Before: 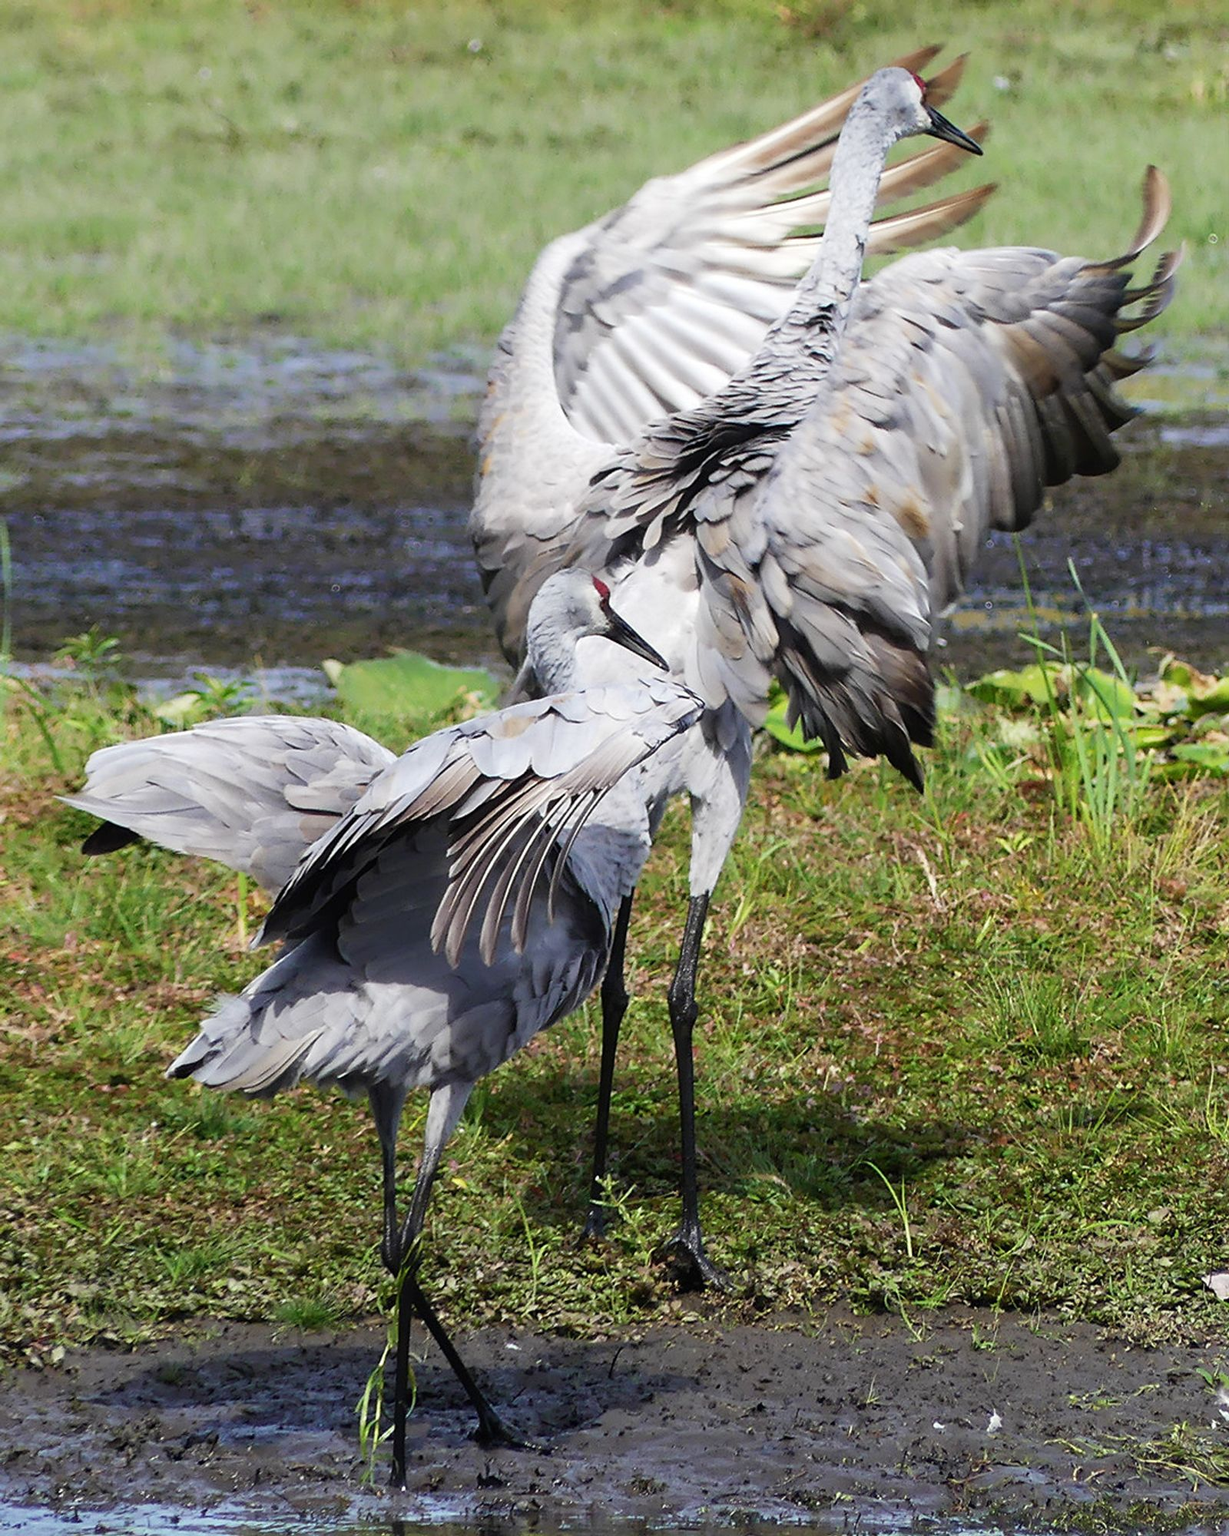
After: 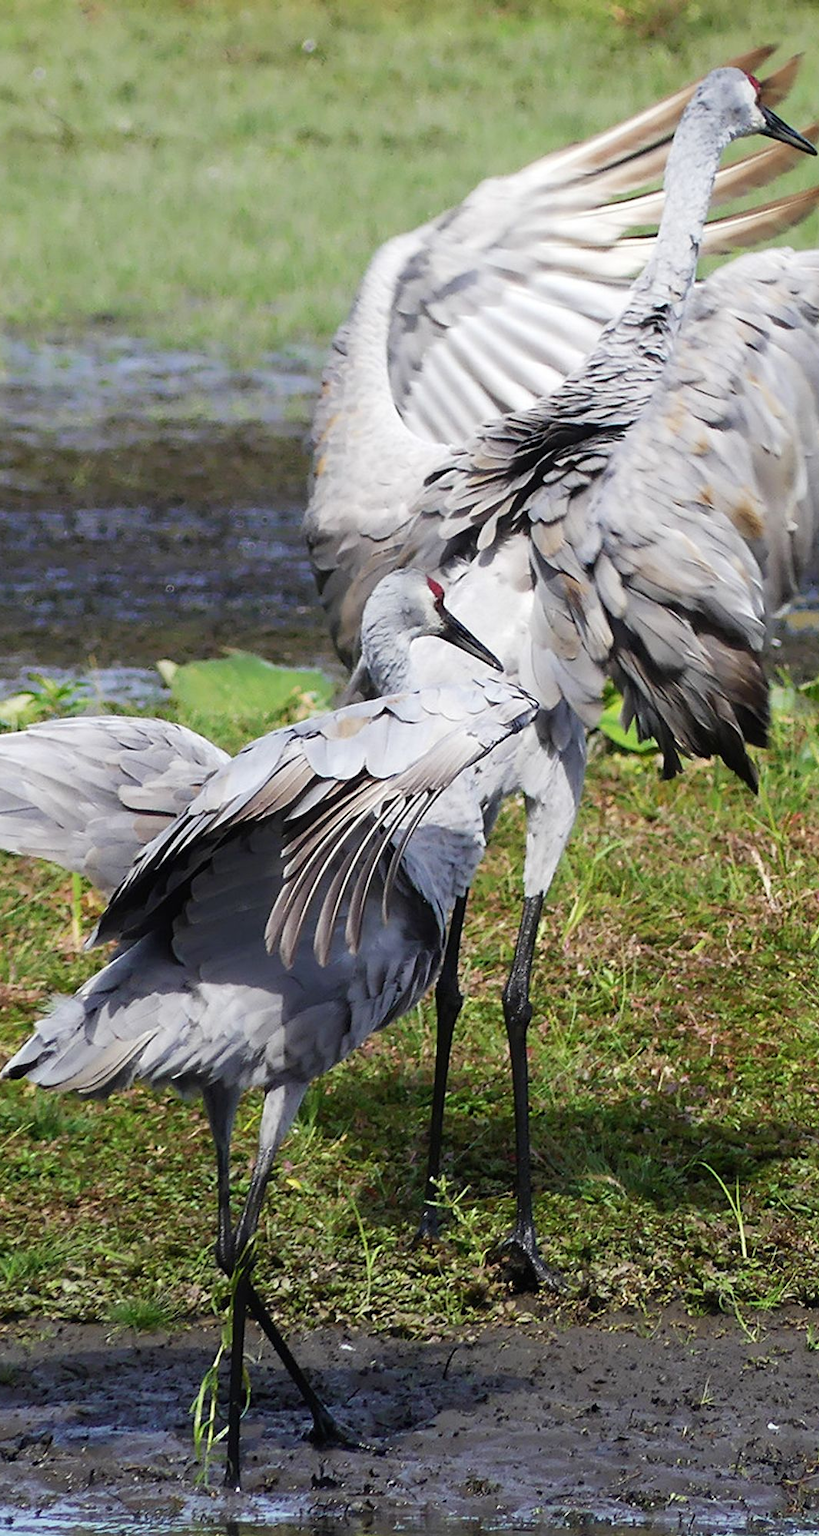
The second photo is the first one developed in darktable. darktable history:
crop and rotate: left 13.583%, right 19.742%
